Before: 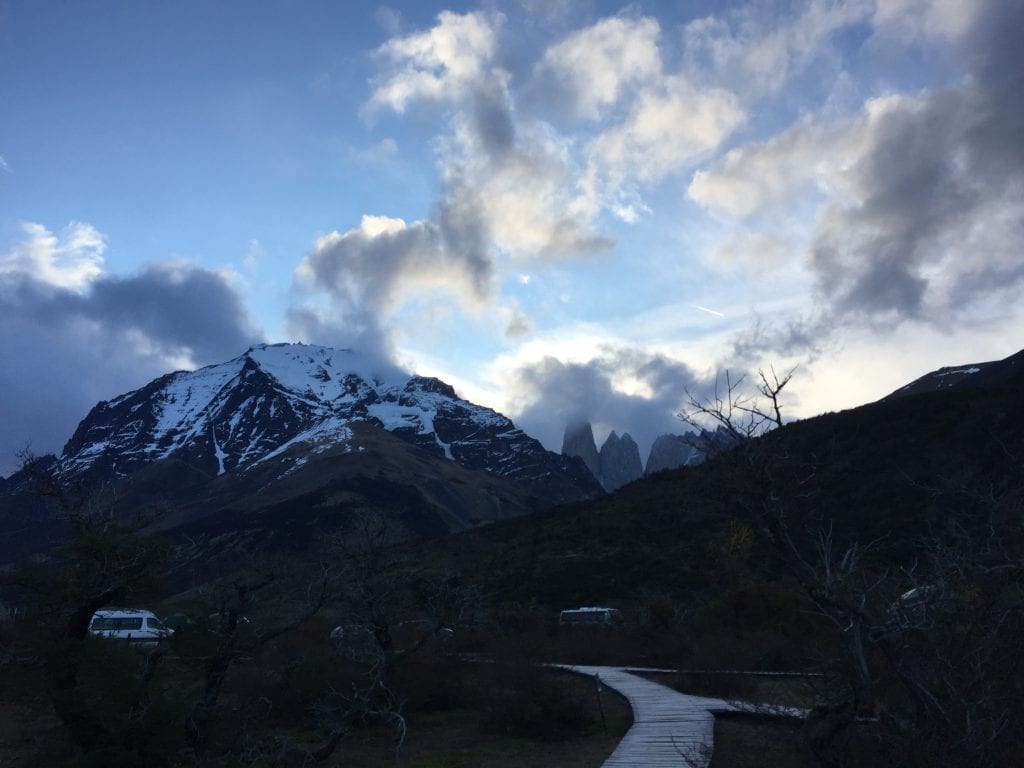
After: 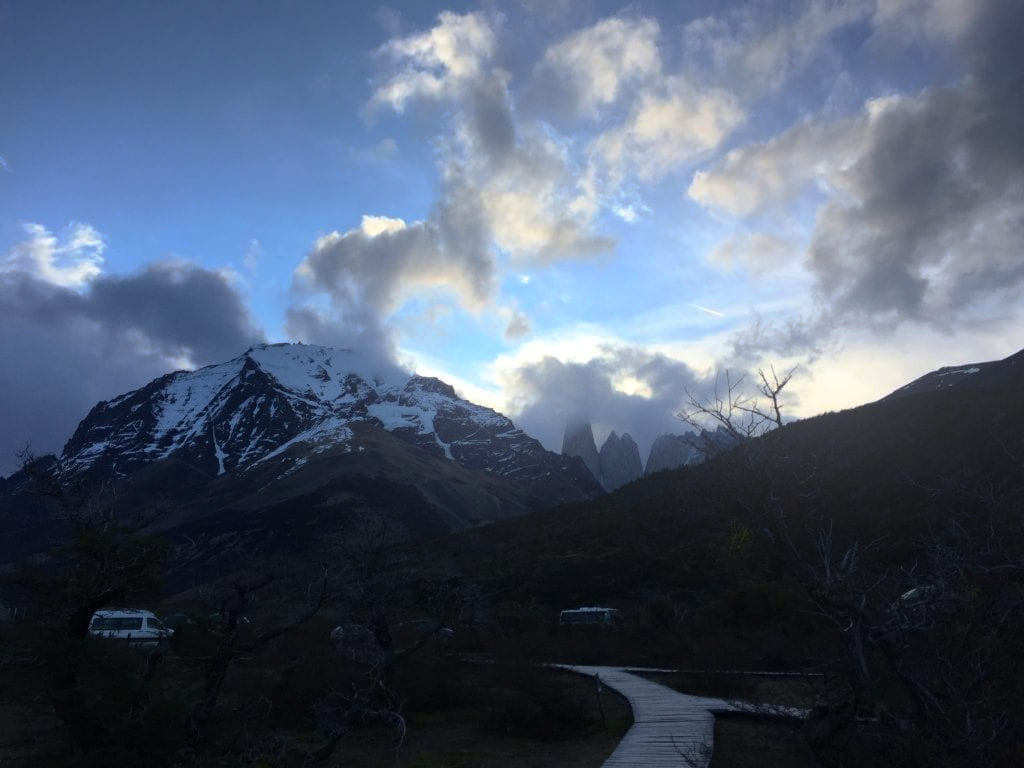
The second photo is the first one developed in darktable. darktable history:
bloom: on, module defaults
base curve: curves: ch0 [(0, 0) (0.595, 0.418) (1, 1)], preserve colors none
